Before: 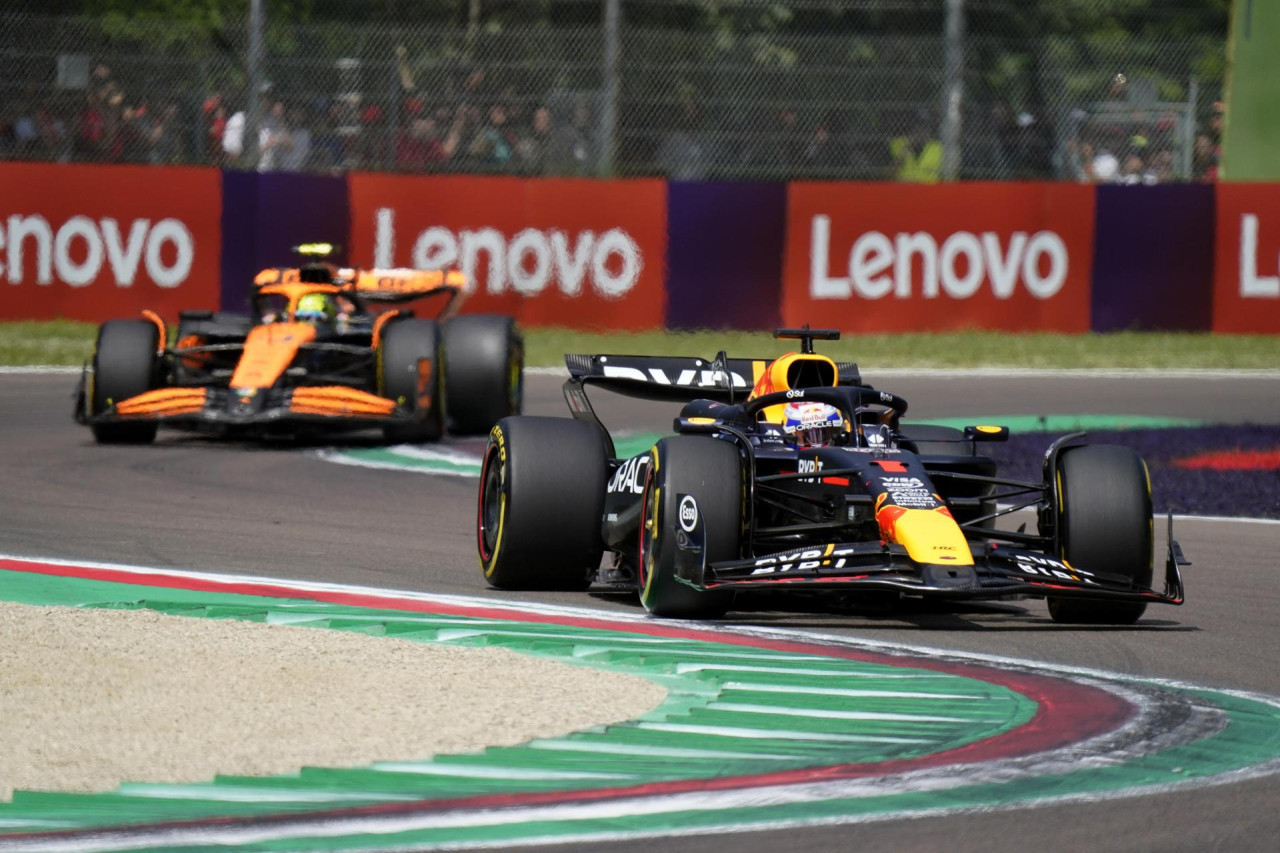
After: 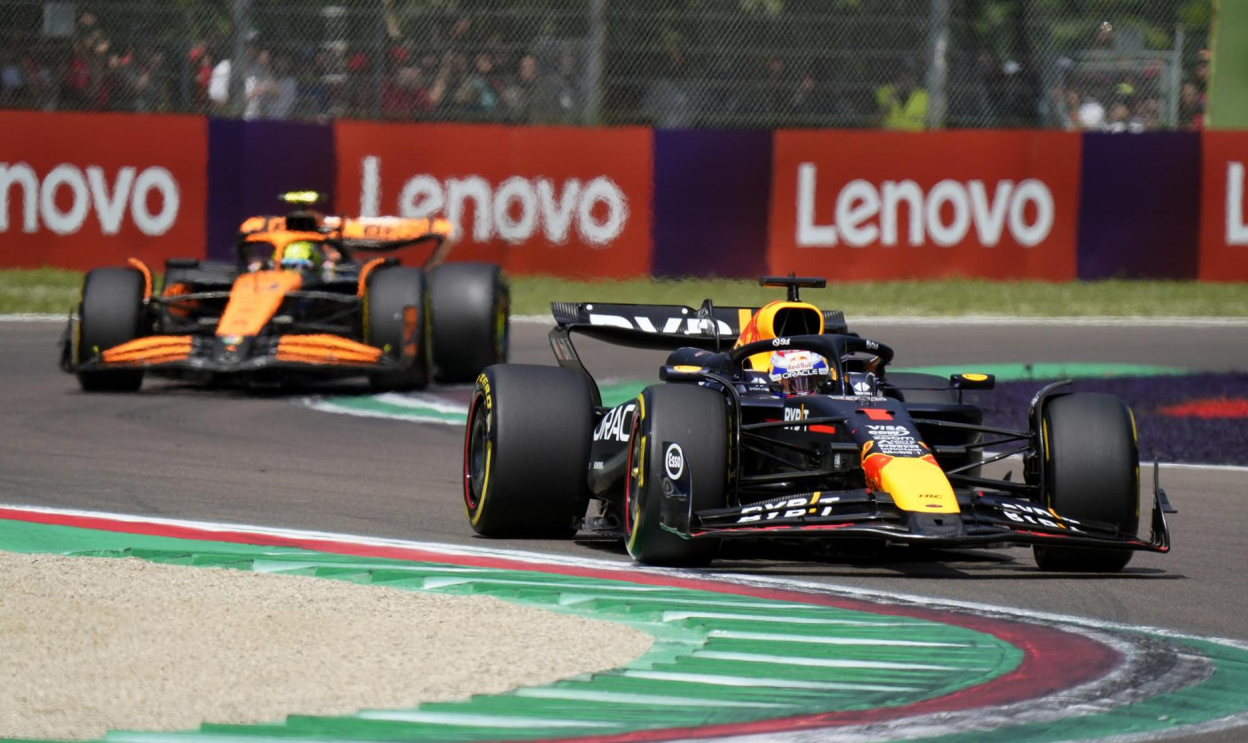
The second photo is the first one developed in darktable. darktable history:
crop: left 1.153%, top 6.167%, right 1.292%, bottom 6.684%
